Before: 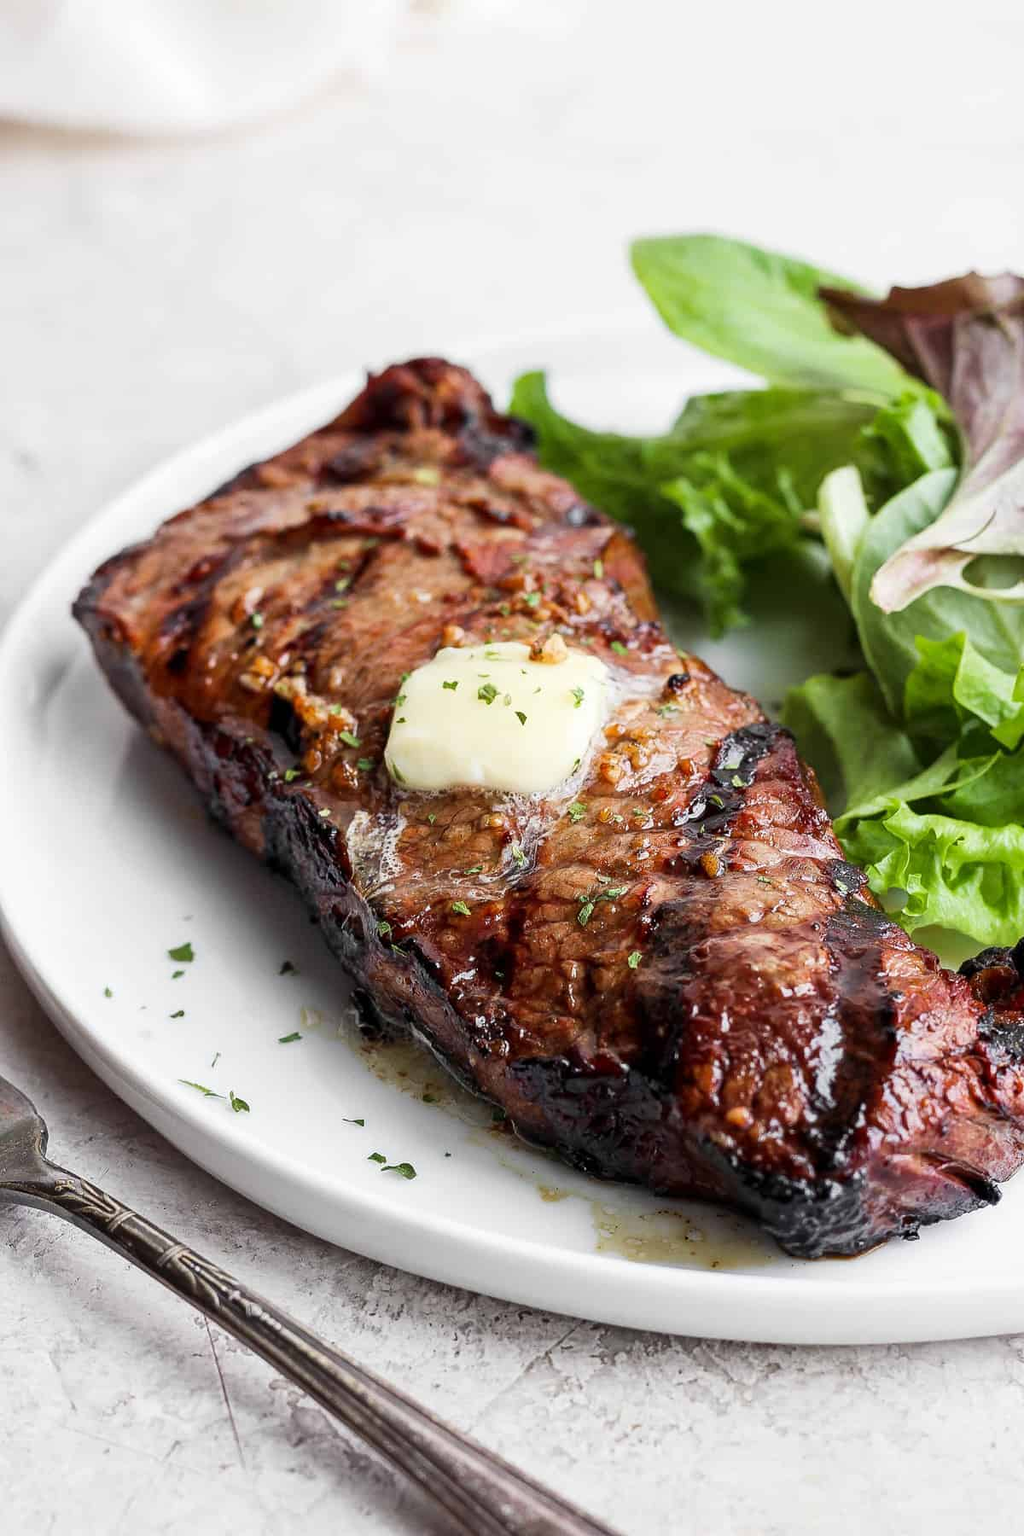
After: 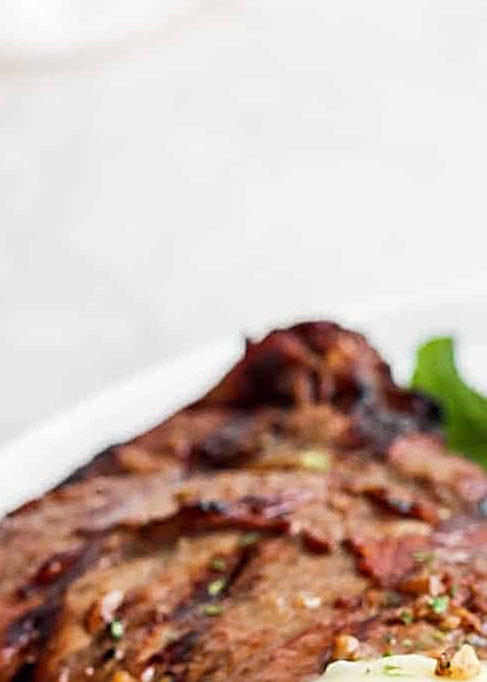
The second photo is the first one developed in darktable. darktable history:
sharpen: radius 2.676, amount 0.669
crop: left 15.452%, top 5.459%, right 43.956%, bottom 56.62%
